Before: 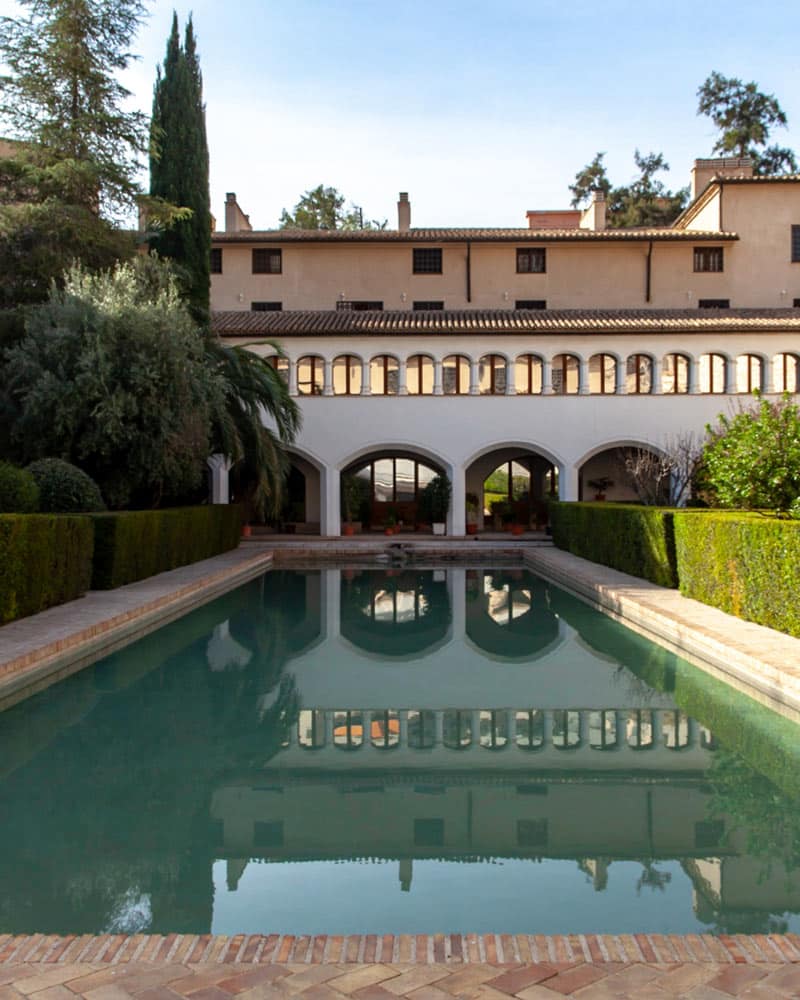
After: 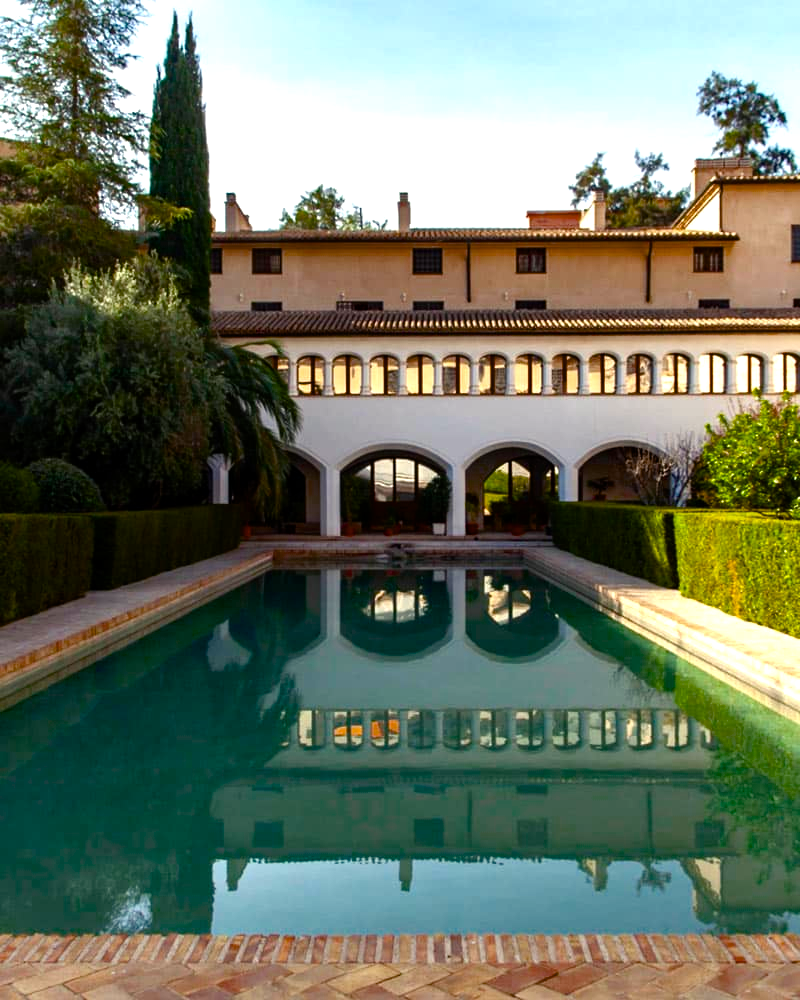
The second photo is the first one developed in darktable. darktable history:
exposure: compensate highlight preservation false
color balance rgb: shadows lift › chroma 1.96%, shadows lift › hue 262.93°, highlights gain › luminance 6.585%, highlights gain › chroma 1.262%, highlights gain › hue 87.09°, linear chroma grading › global chroma 19.747%, perceptual saturation grading › global saturation 27.512%, perceptual saturation grading › highlights -24.751%, perceptual saturation grading › shadows 25.198%, global vibrance 9.528%, contrast 15.41%, saturation formula JzAzBz (2021)
